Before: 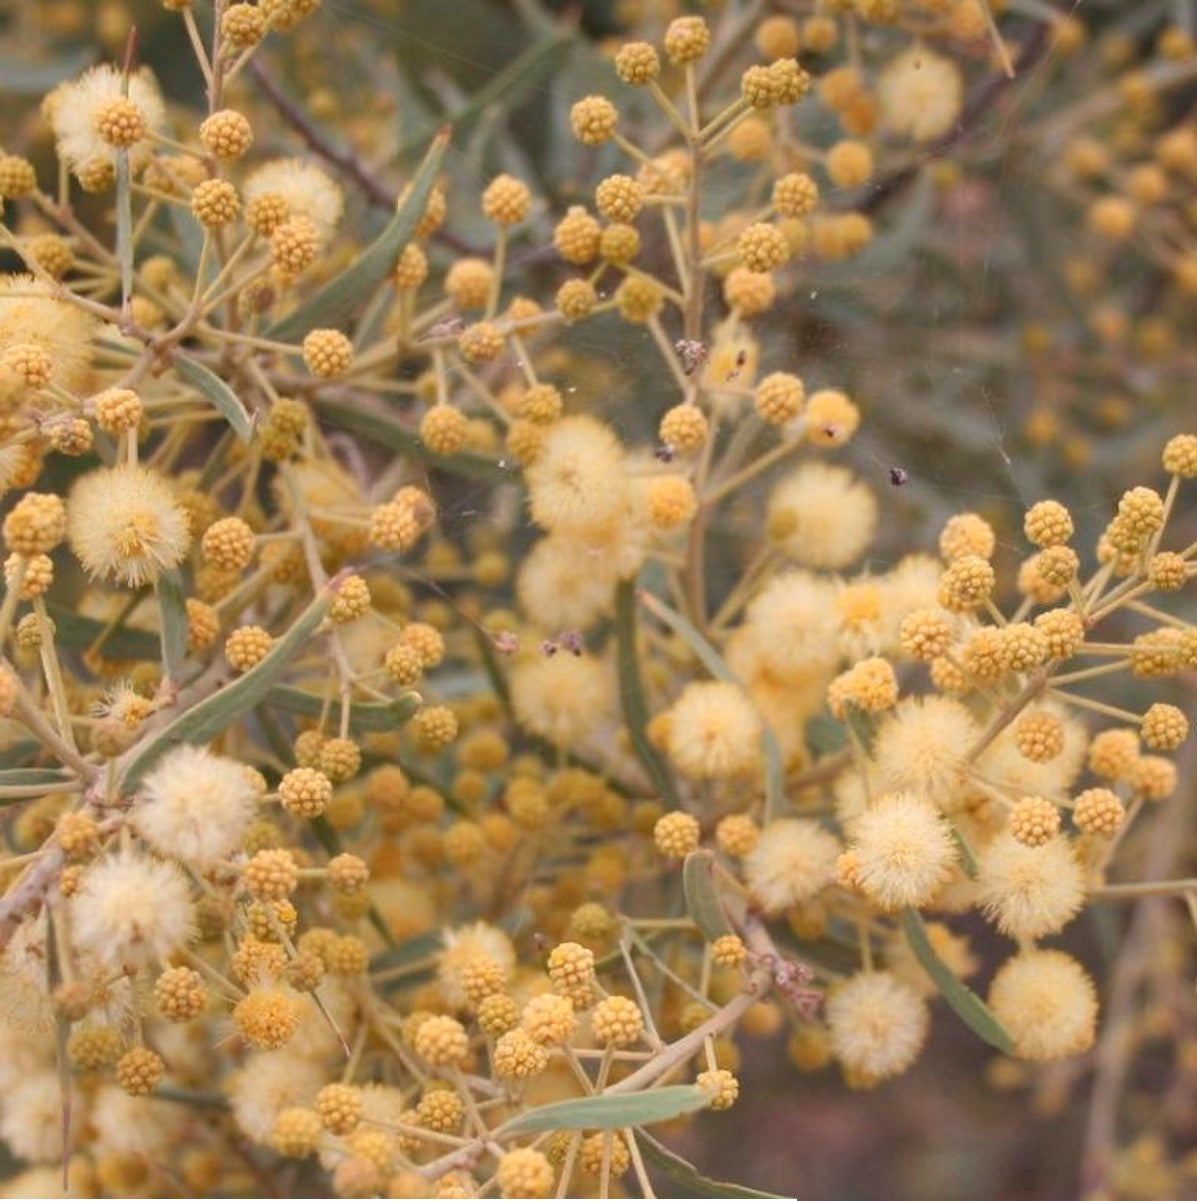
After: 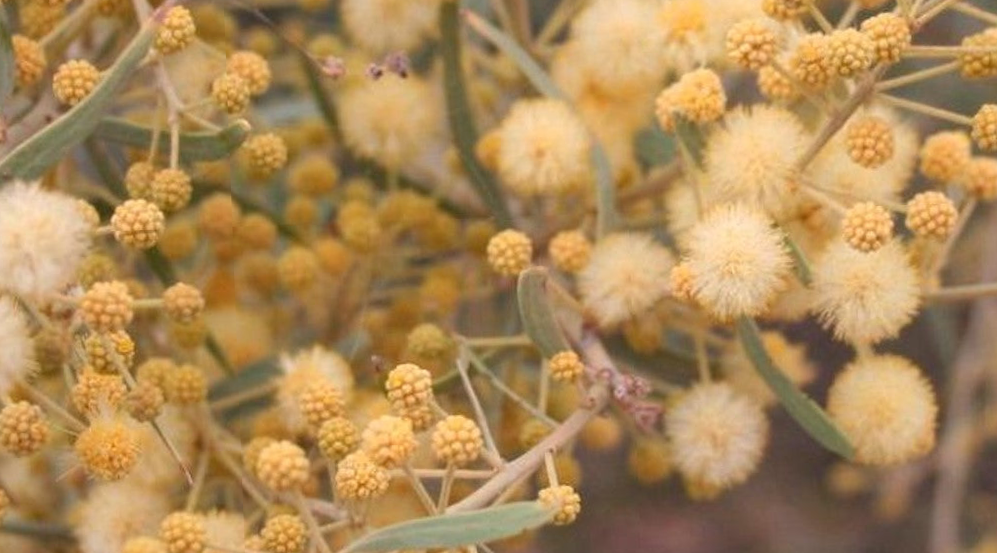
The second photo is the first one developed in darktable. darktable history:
crop and rotate: left 13.306%, top 48.129%, bottom 2.928%
rotate and perspective: rotation -2.12°, lens shift (vertical) 0.009, lens shift (horizontal) -0.008, automatic cropping original format, crop left 0.036, crop right 0.964, crop top 0.05, crop bottom 0.959
